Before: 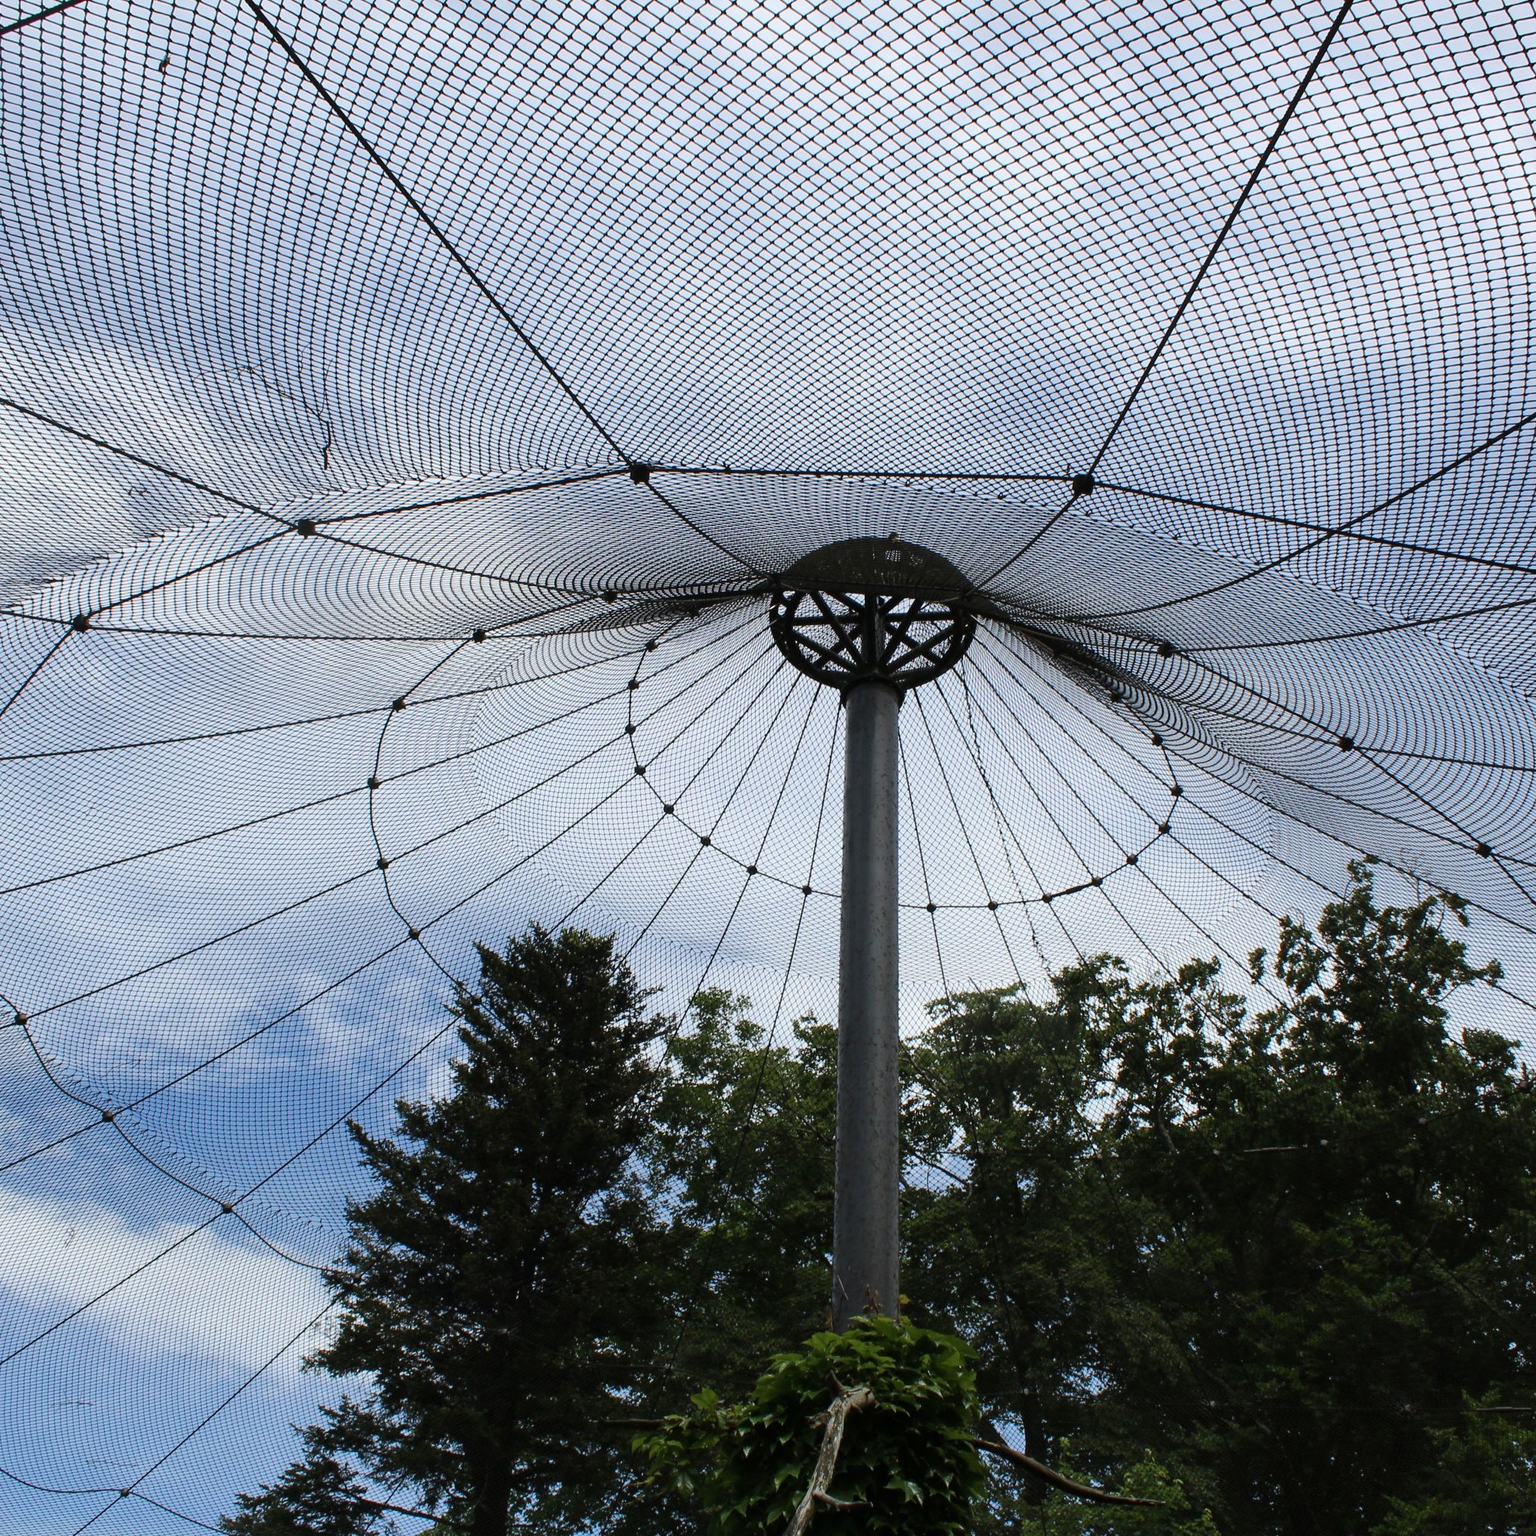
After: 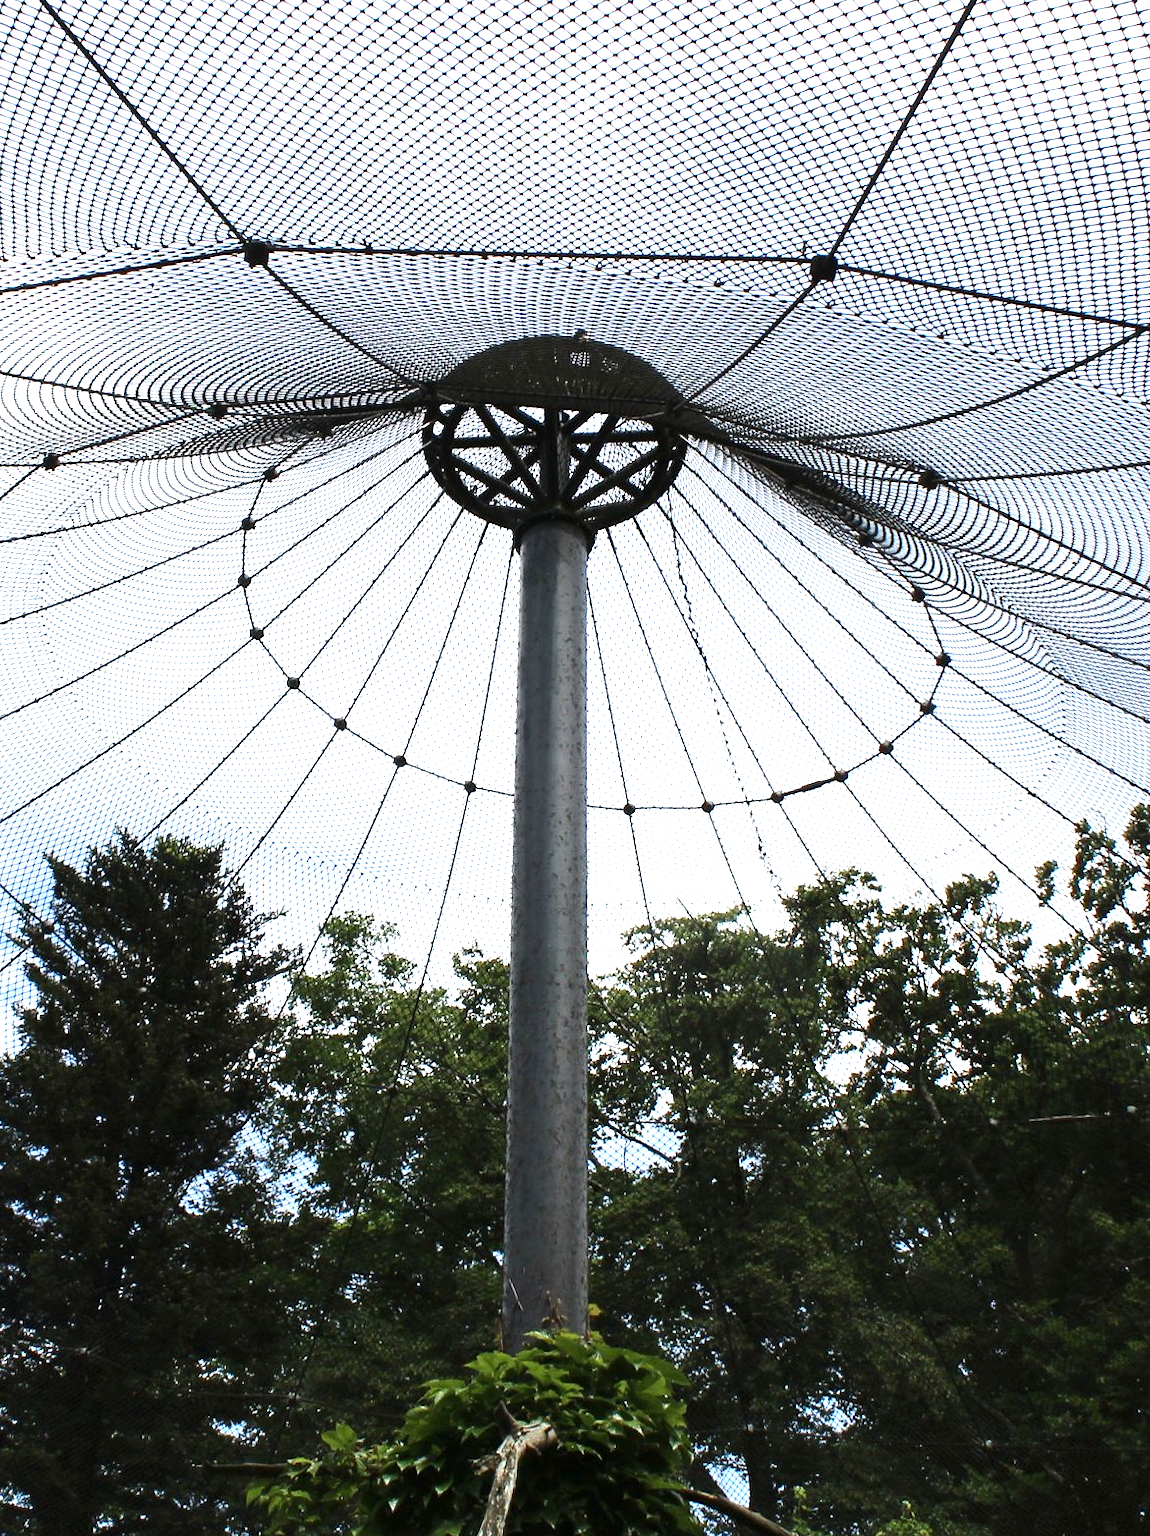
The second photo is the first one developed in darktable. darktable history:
crop and rotate: left 28.626%, top 17.943%, right 12.798%, bottom 3.855%
exposure: black level correction 0, exposure 1.095 EV, compensate highlight preservation false
tone equalizer: -8 EV -0.418 EV, -7 EV -0.377 EV, -6 EV -0.352 EV, -5 EV -0.257 EV, -3 EV 0.24 EV, -2 EV 0.361 EV, -1 EV 0.384 EV, +0 EV 0.386 EV, edges refinement/feathering 500, mask exposure compensation -1.57 EV, preserve details no
